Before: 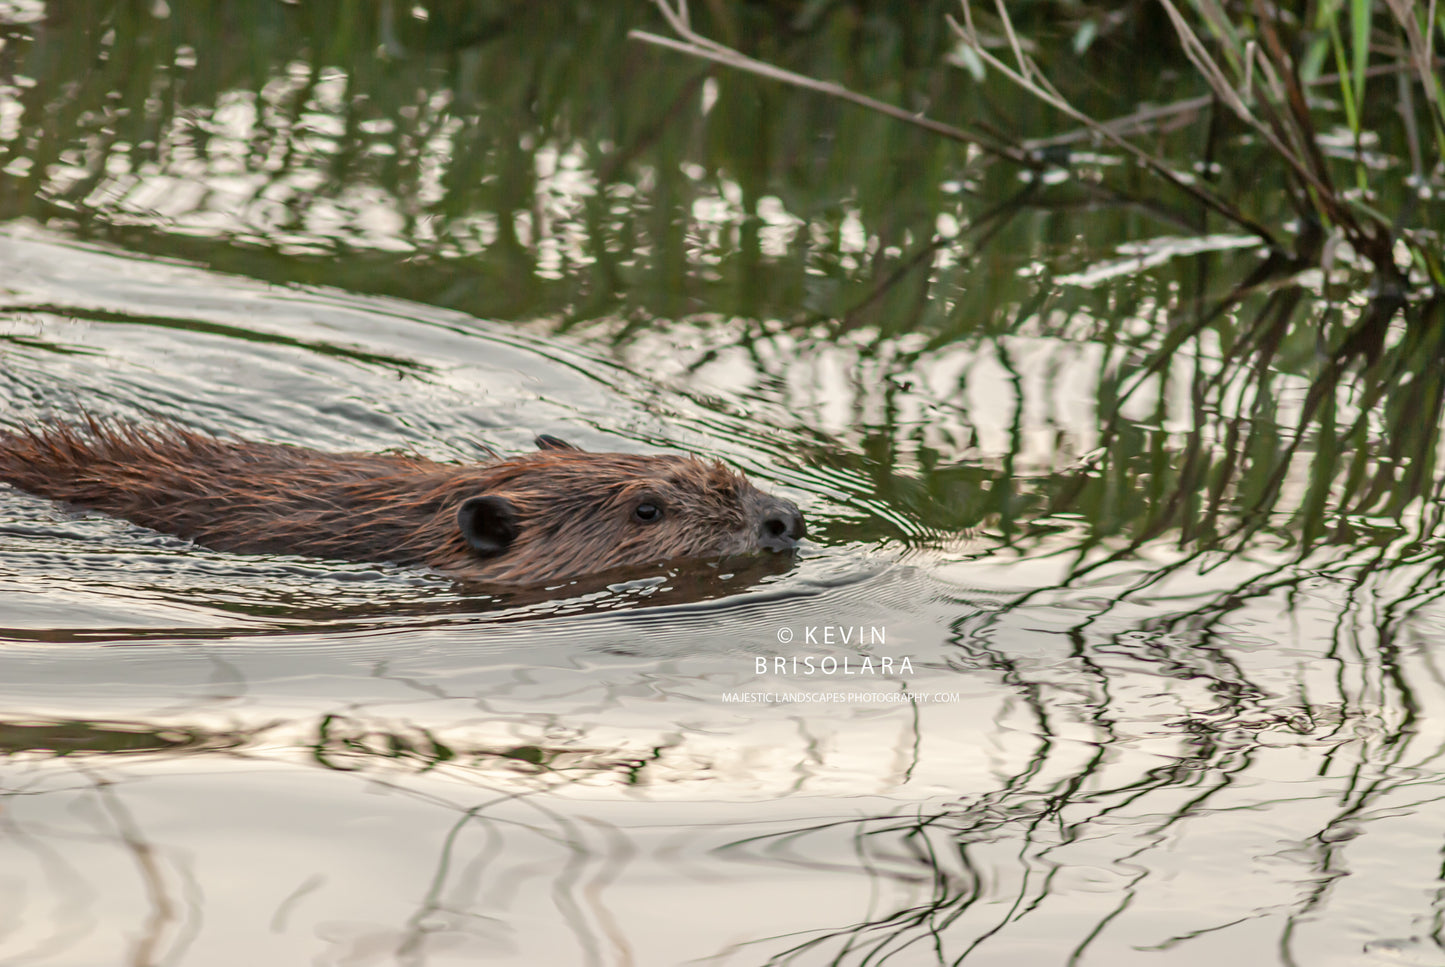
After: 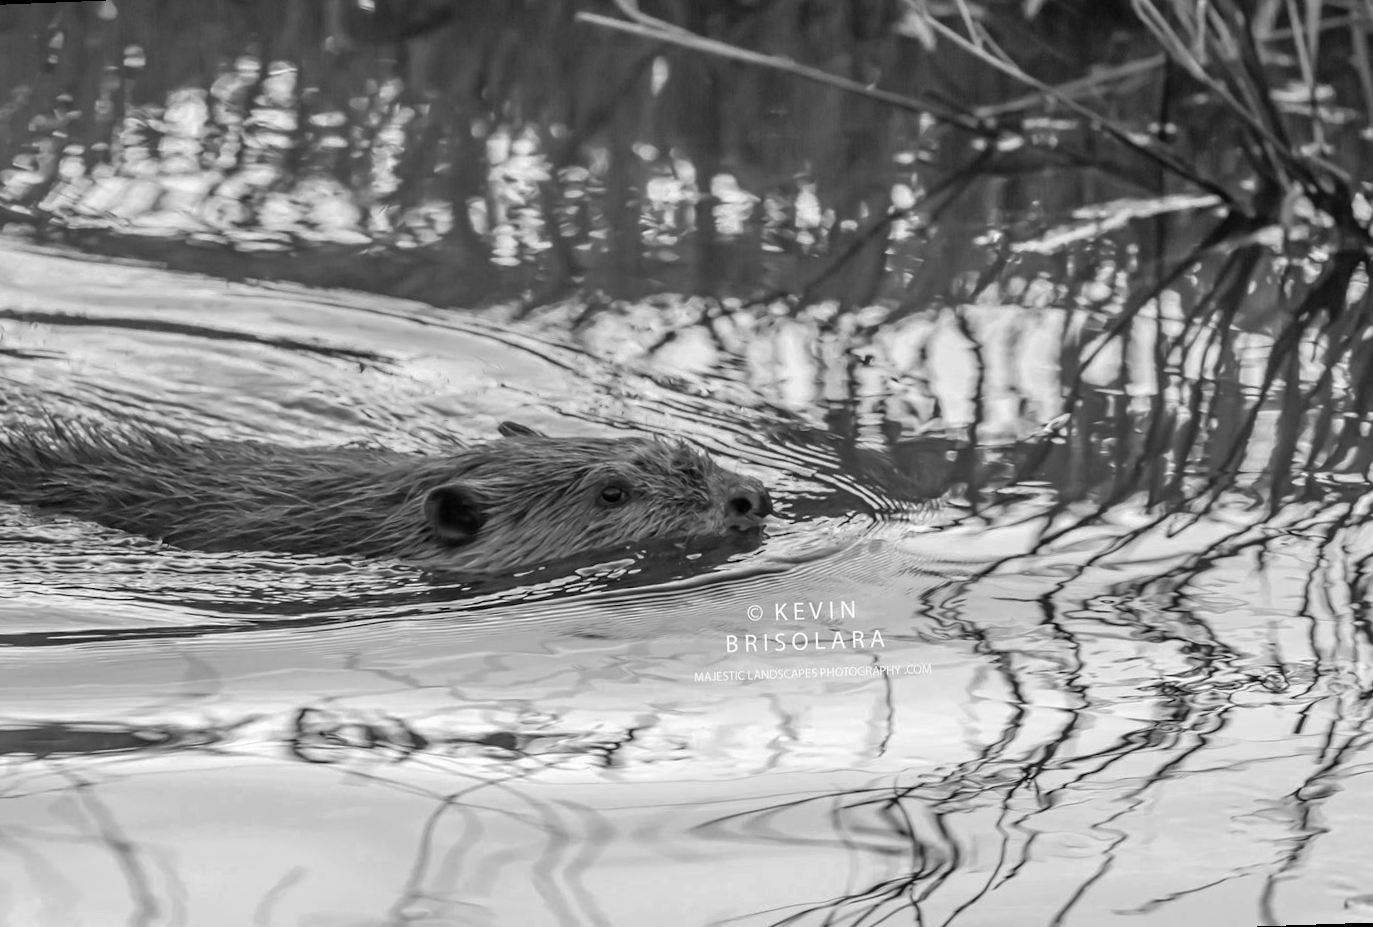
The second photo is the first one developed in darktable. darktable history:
rotate and perspective: rotation -2.12°, lens shift (vertical) 0.009, lens shift (horizontal) -0.008, automatic cropping original format, crop left 0.036, crop right 0.964, crop top 0.05, crop bottom 0.959
color zones: curves: ch0 [(0.002, 0.593) (0.143, 0.417) (0.285, 0.541) (0.455, 0.289) (0.608, 0.327) (0.727, 0.283) (0.869, 0.571) (1, 0.603)]; ch1 [(0, 0) (0.143, 0) (0.286, 0) (0.429, 0) (0.571, 0) (0.714, 0) (0.857, 0)]
